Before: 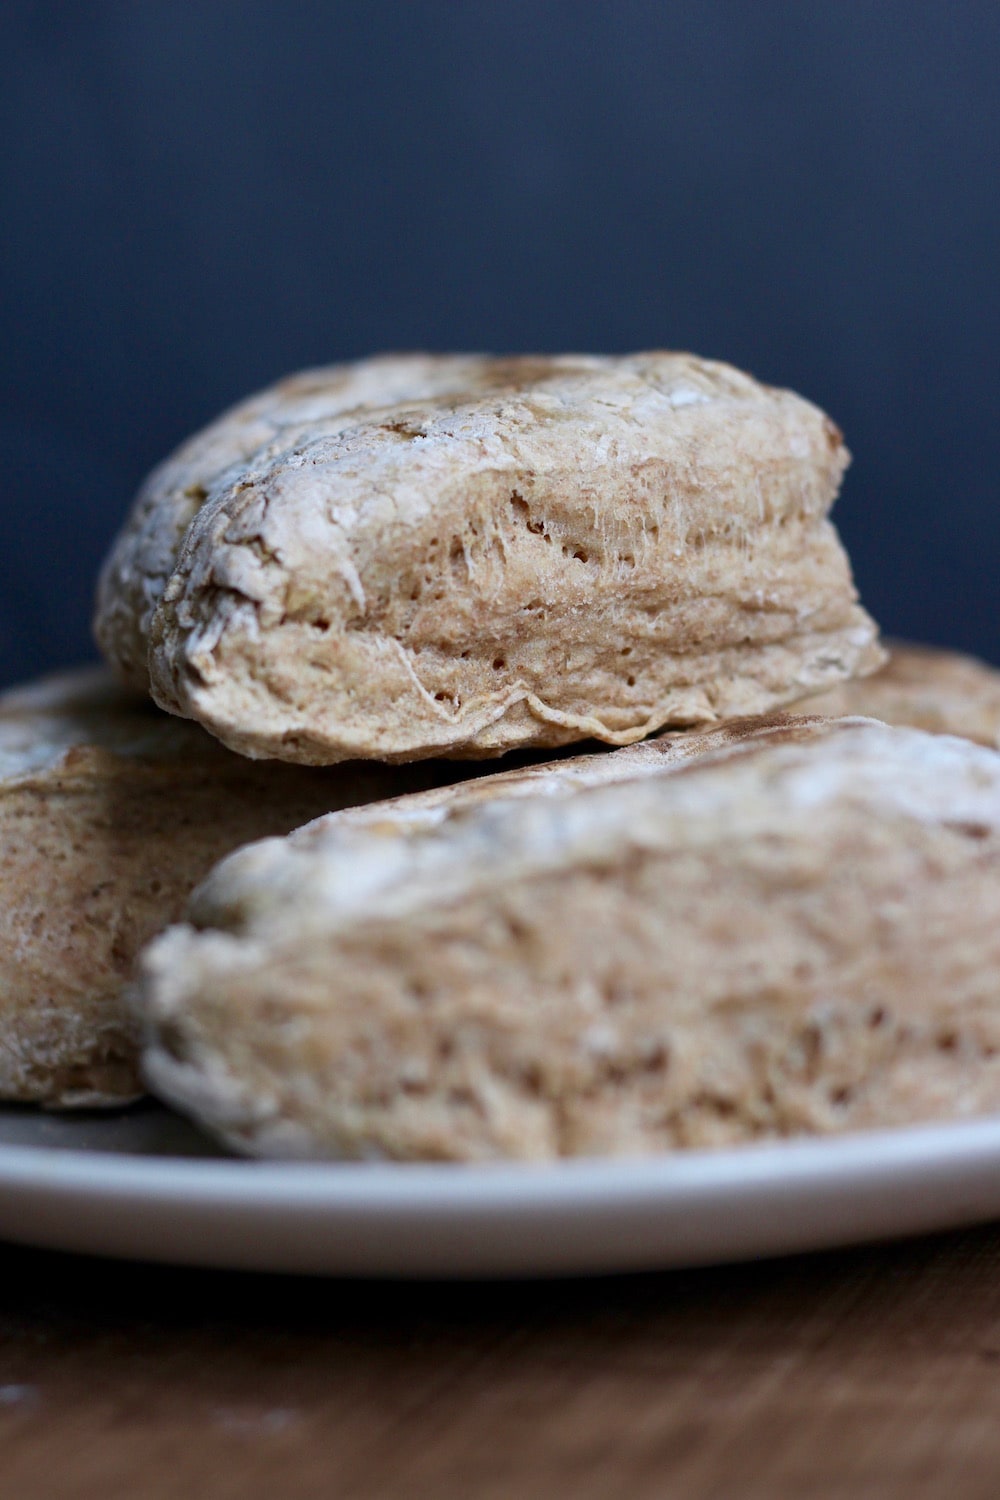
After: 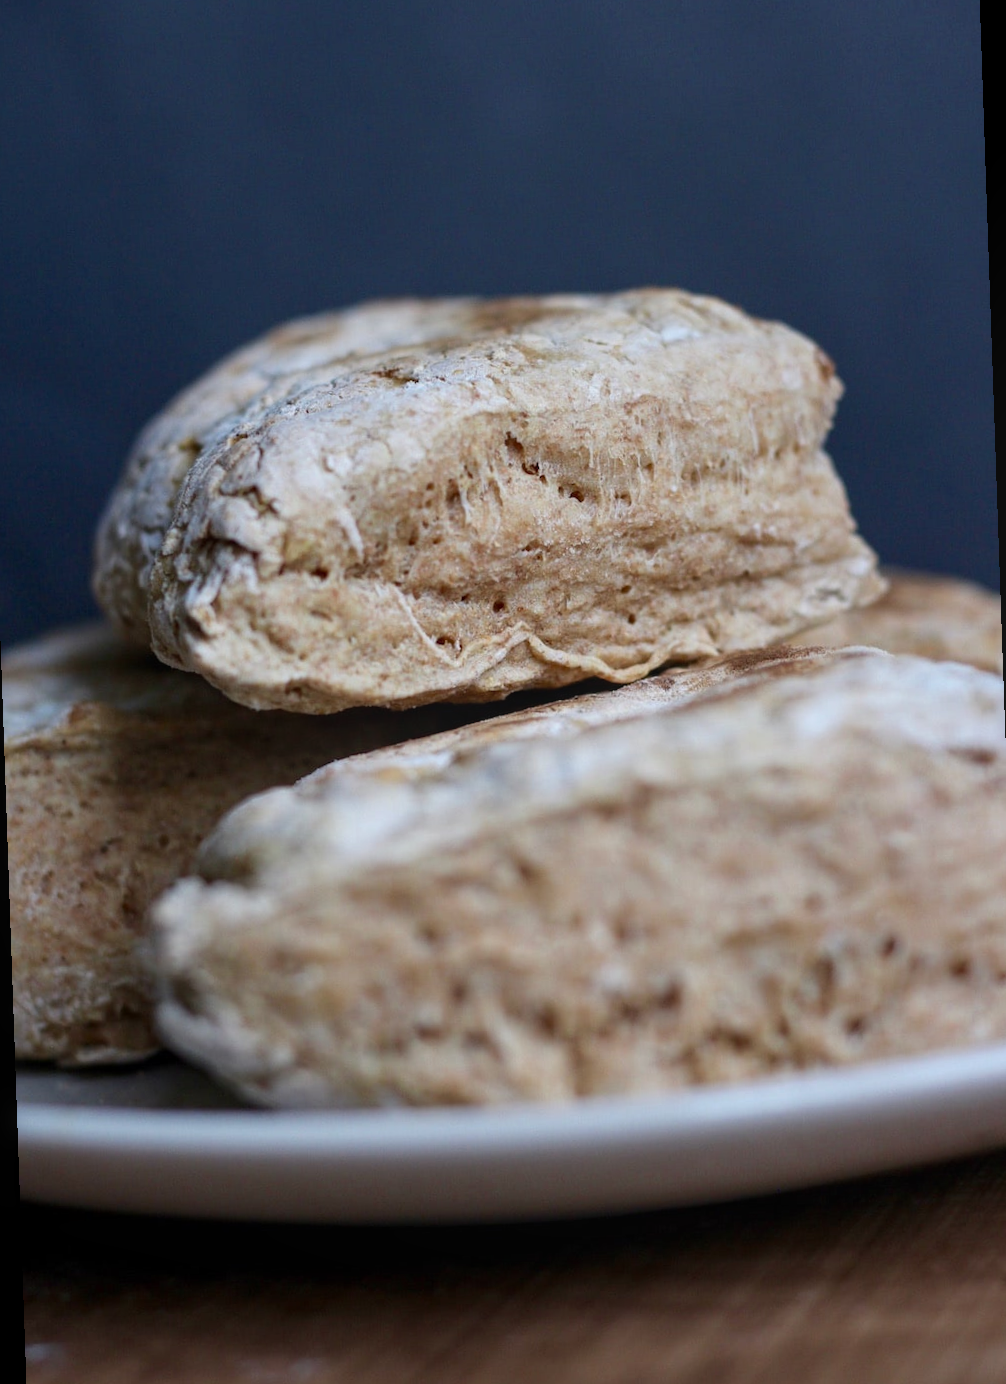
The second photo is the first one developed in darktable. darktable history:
rotate and perspective: rotation -2°, crop left 0.022, crop right 0.978, crop top 0.049, crop bottom 0.951
local contrast: detail 110%
